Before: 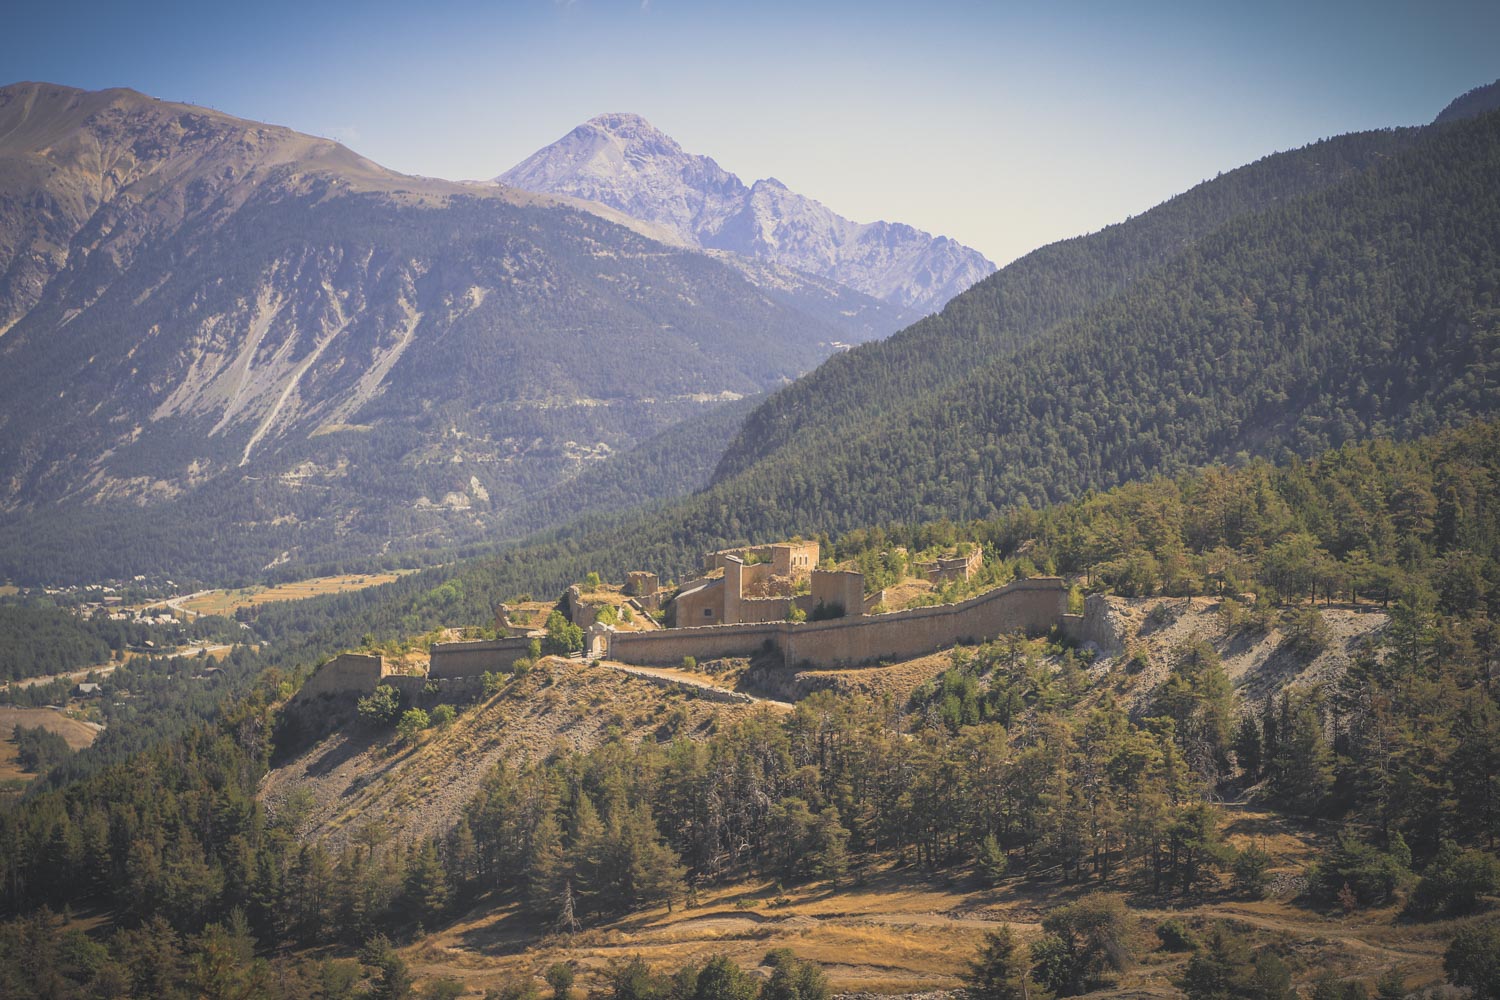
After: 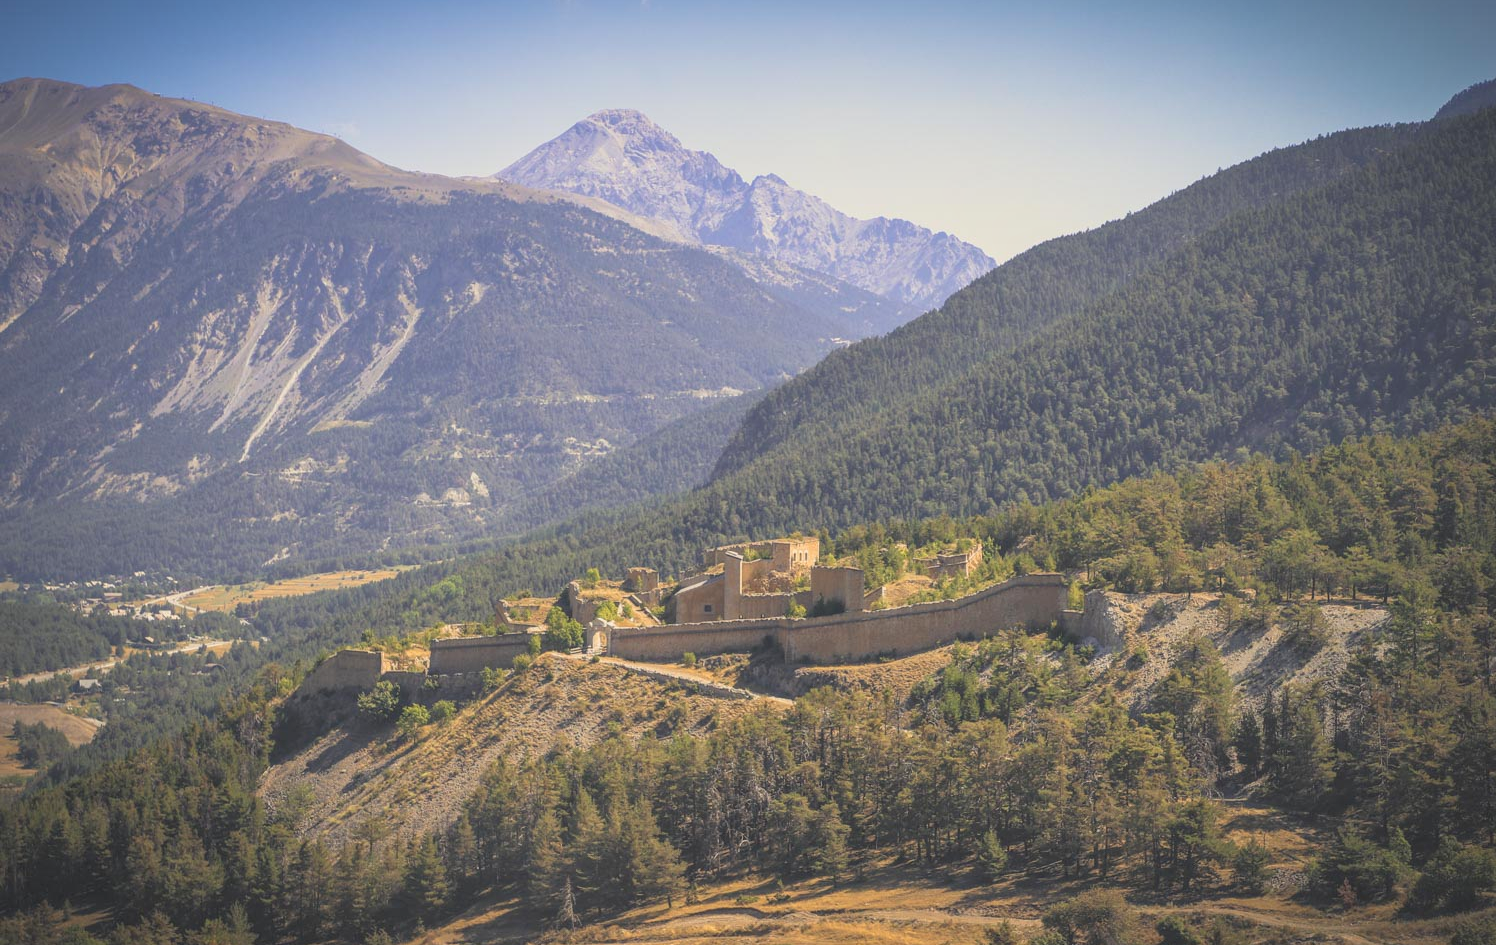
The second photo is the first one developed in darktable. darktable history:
tone equalizer: mask exposure compensation -0.51 EV
crop: top 0.413%, right 0.265%, bottom 4.996%
local contrast: on, module defaults
contrast brightness saturation: contrast -0.1, brightness 0.044, saturation 0.083
